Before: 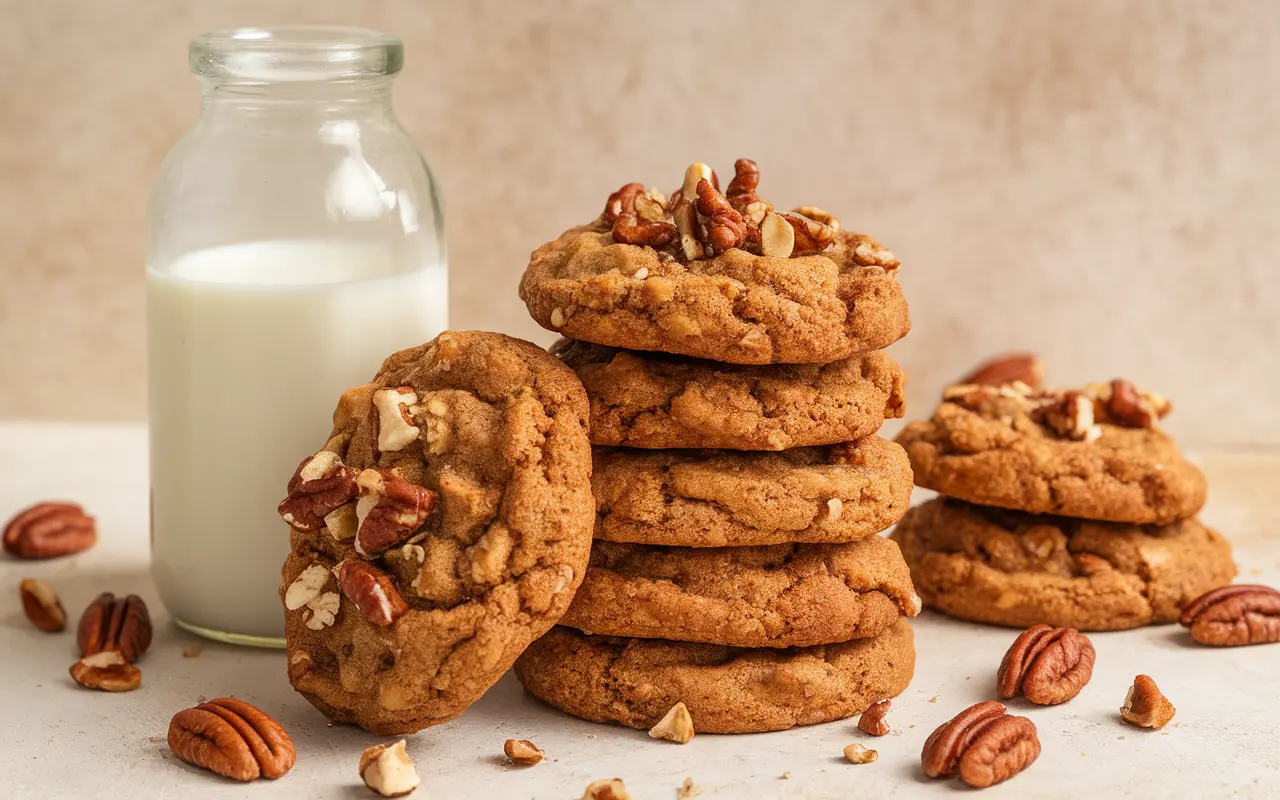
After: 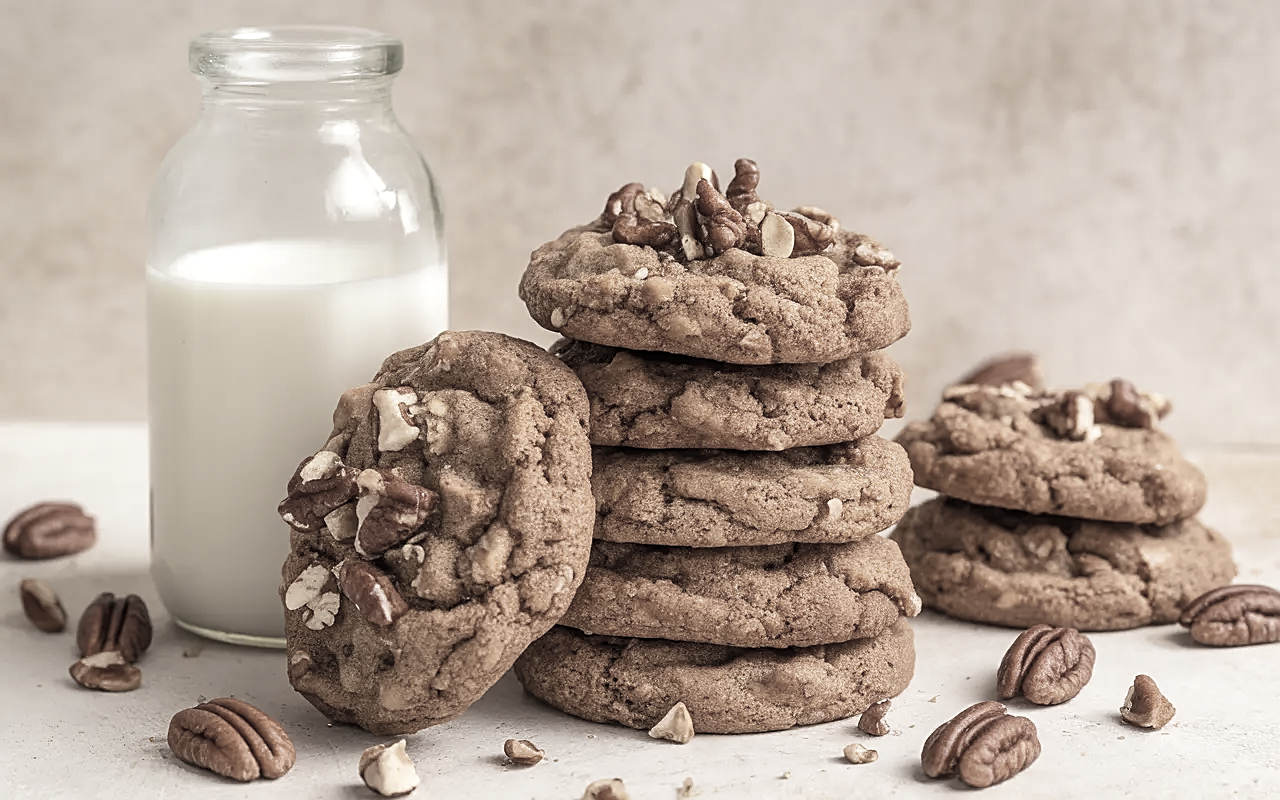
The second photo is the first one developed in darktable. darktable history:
sharpen: on, module defaults
levels: levels [0, 0.48, 0.961]
color zones: curves: ch1 [(0.238, 0.163) (0.476, 0.2) (0.733, 0.322) (0.848, 0.134)]
velvia: on, module defaults
